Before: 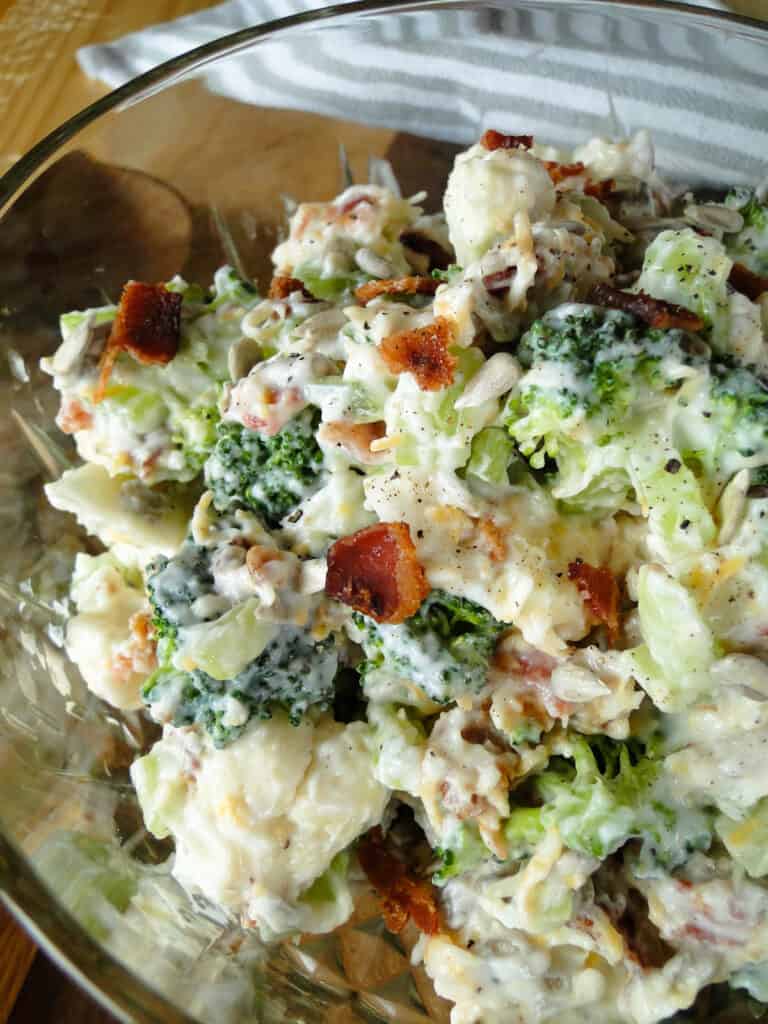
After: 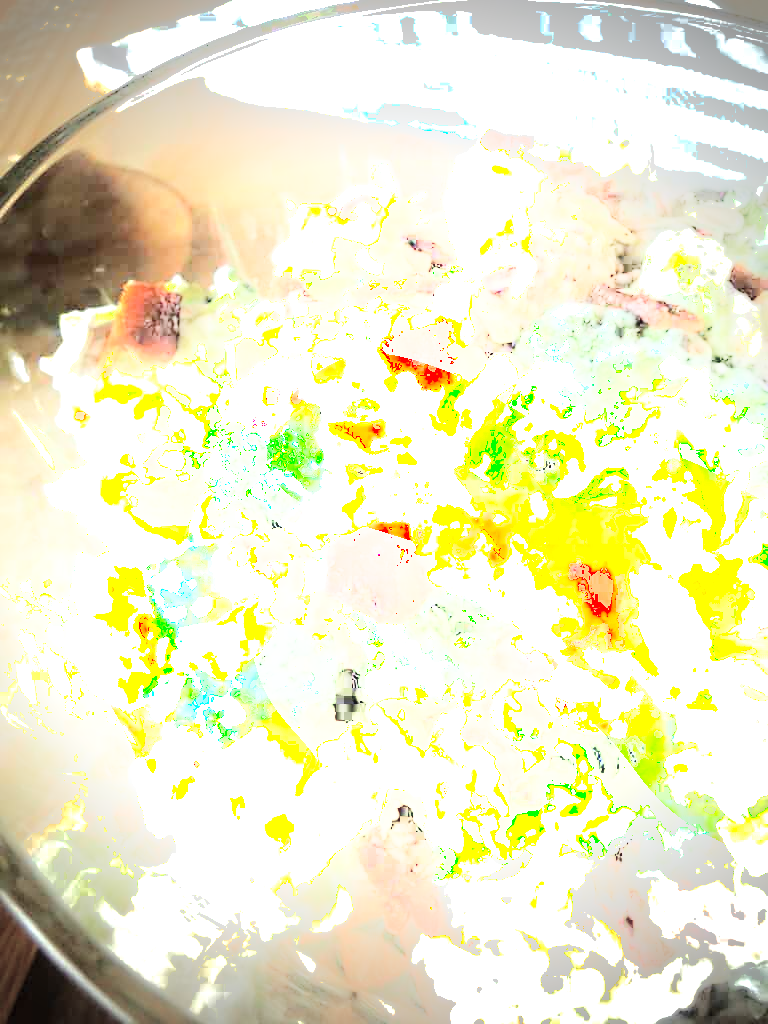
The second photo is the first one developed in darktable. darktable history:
exposure: black level correction 0, exposure 1.741 EV, compensate exposure bias true, compensate highlight preservation false
vignetting: fall-off start 75%, brightness -0.692, width/height ratio 1.084
shadows and highlights: shadows -21.3, highlights 100, soften with gaussian
